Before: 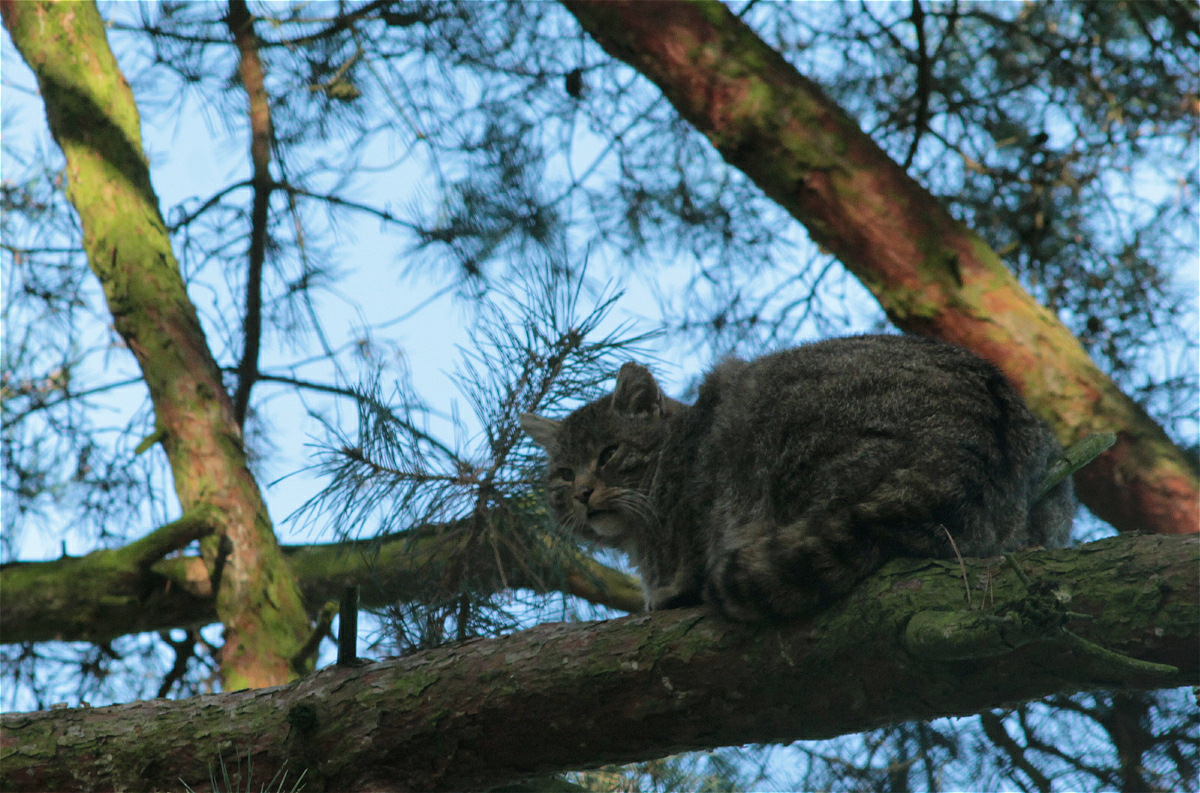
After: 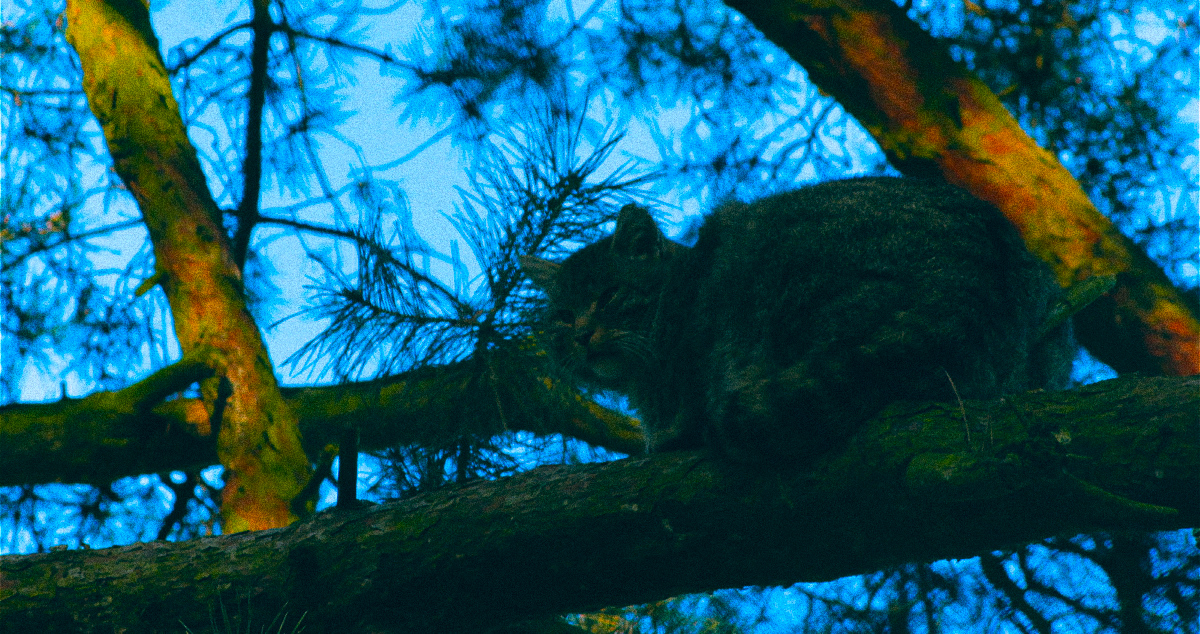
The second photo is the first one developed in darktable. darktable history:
channel mixer: red [0, 0, 0, 0.91, 0, 0, 0], green [0, 0, 0, 0.208, 1, 0, 0], blue [0, 0, 0, -0.192, 0, 1, 0]
velvia: strength 32%, mid-tones bias 0.2
vibrance: vibrance 15%
bloom: size 9%, threshold 100%, strength 7%
grain: coarseness 14.49 ISO, strength 48.04%, mid-tones bias 35%
crop and rotate: top 19.998%
color balance: lift [1.016, 0.983, 1, 1.017], gamma [0.78, 1.018, 1.043, 0.957], gain [0.786, 1.063, 0.937, 1.017], input saturation 118.26%, contrast 13.43%, contrast fulcrum 21.62%, output saturation 82.76%
color contrast: green-magenta contrast 1.55, blue-yellow contrast 1.83
contrast brightness saturation: contrast 0.06, brightness -0.01, saturation -0.23
